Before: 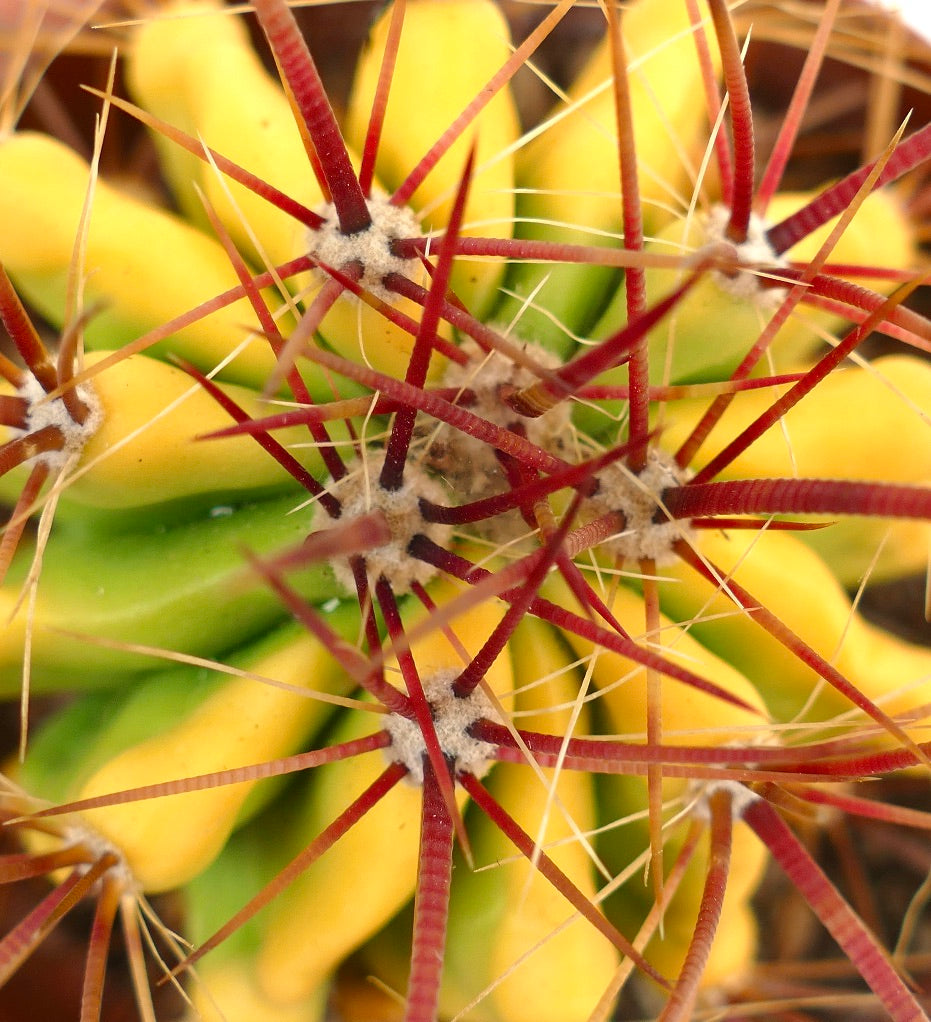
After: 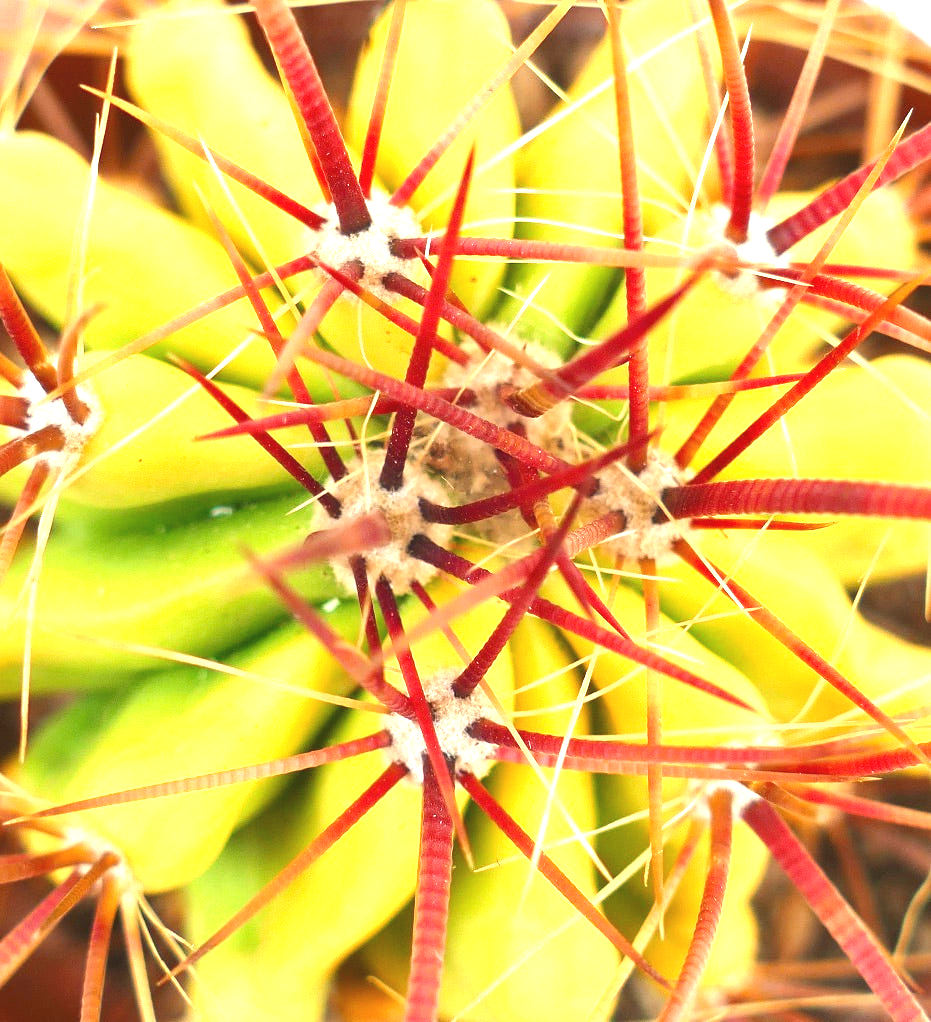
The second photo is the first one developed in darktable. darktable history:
exposure: black level correction -0.002, exposure 1.35 EV, compensate highlight preservation false
